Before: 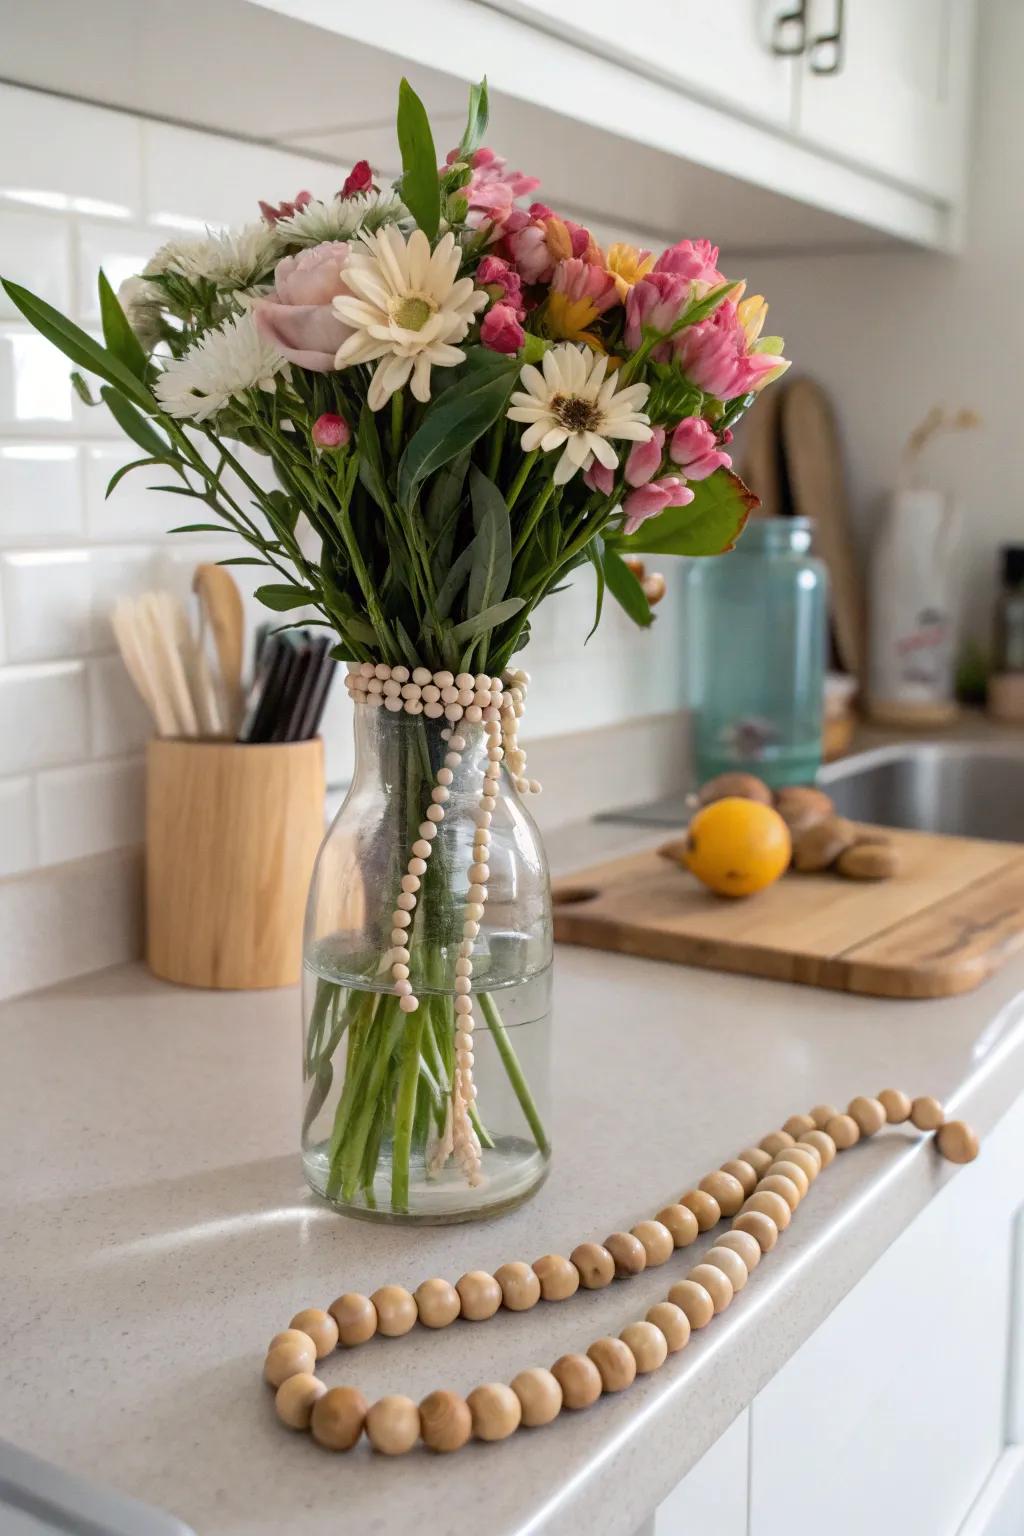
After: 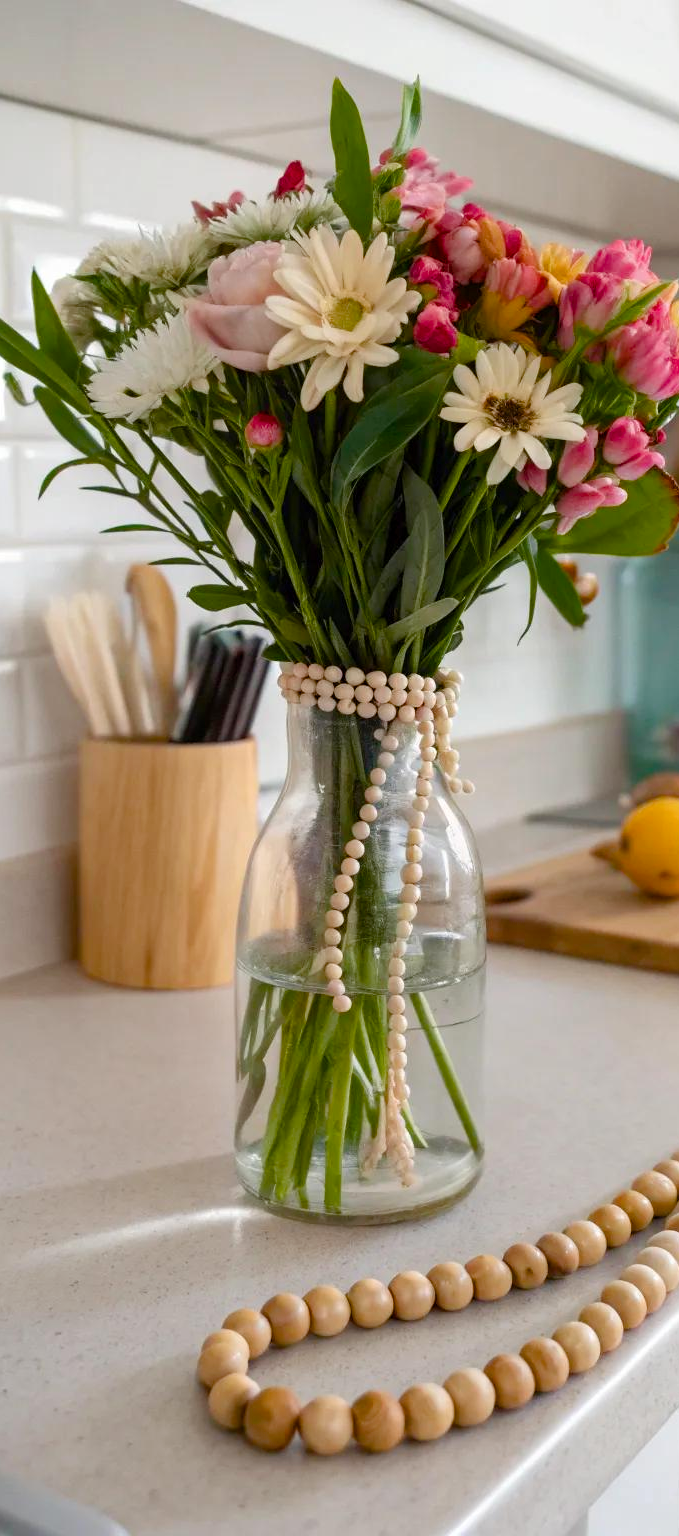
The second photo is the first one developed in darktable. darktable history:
crop and rotate: left 6.623%, right 26.973%
color balance rgb: perceptual saturation grading › global saturation 20%, perceptual saturation grading › highlights -25.832%, perceptual saturation grading › shadows 49.357%
